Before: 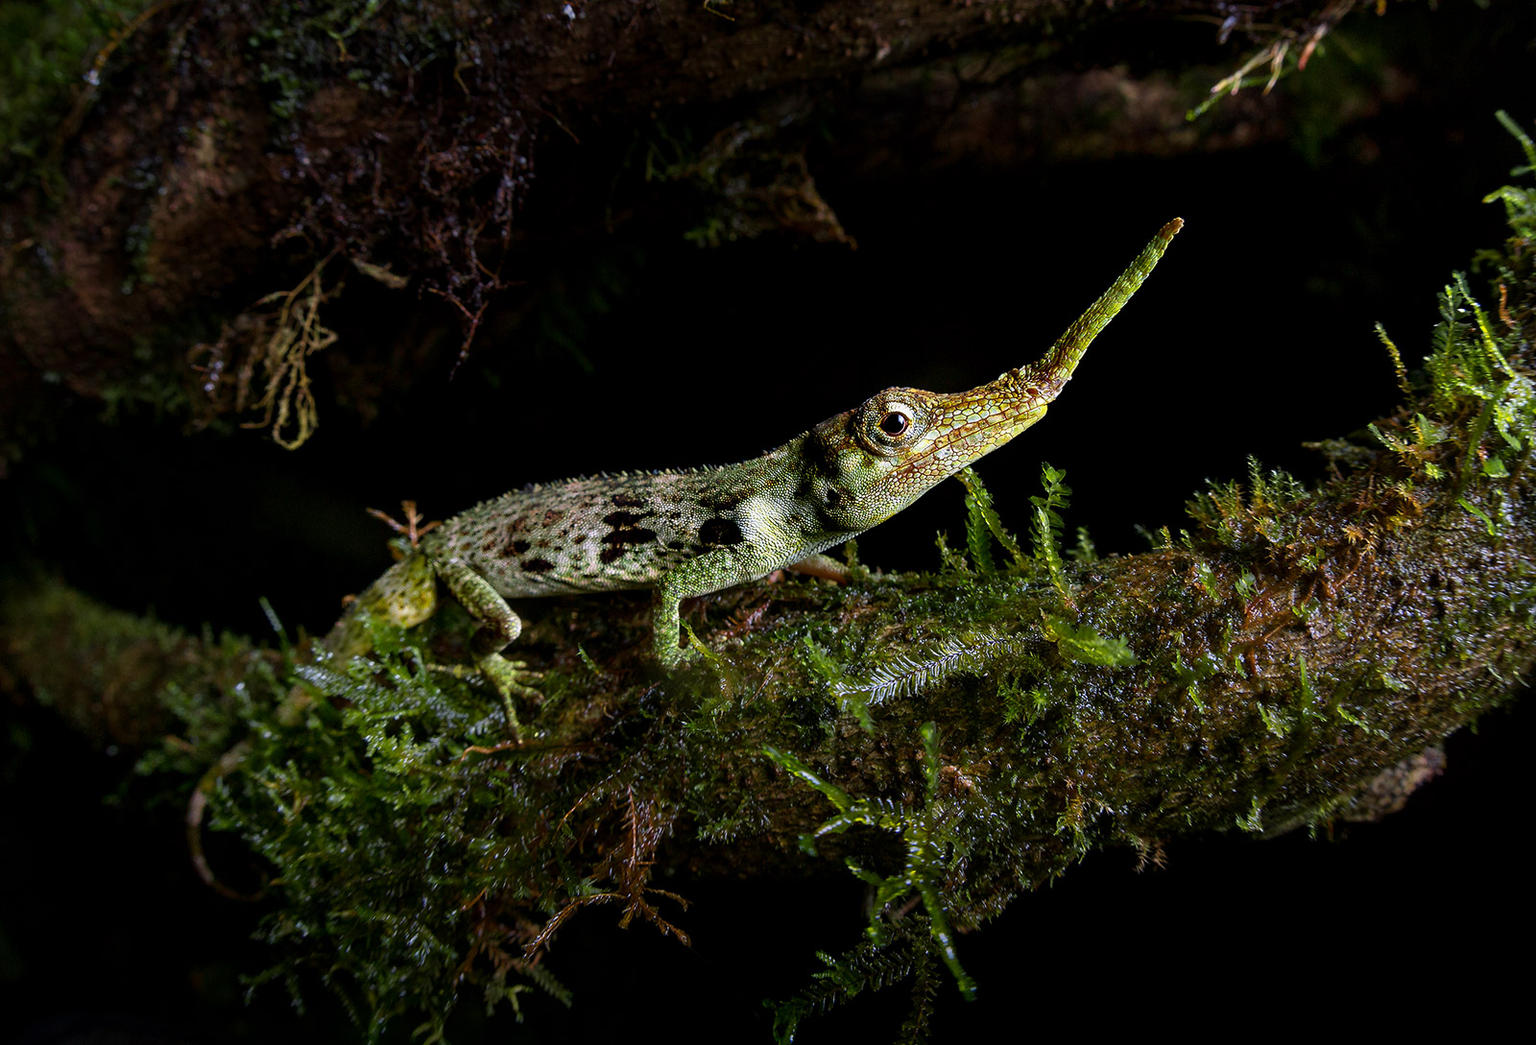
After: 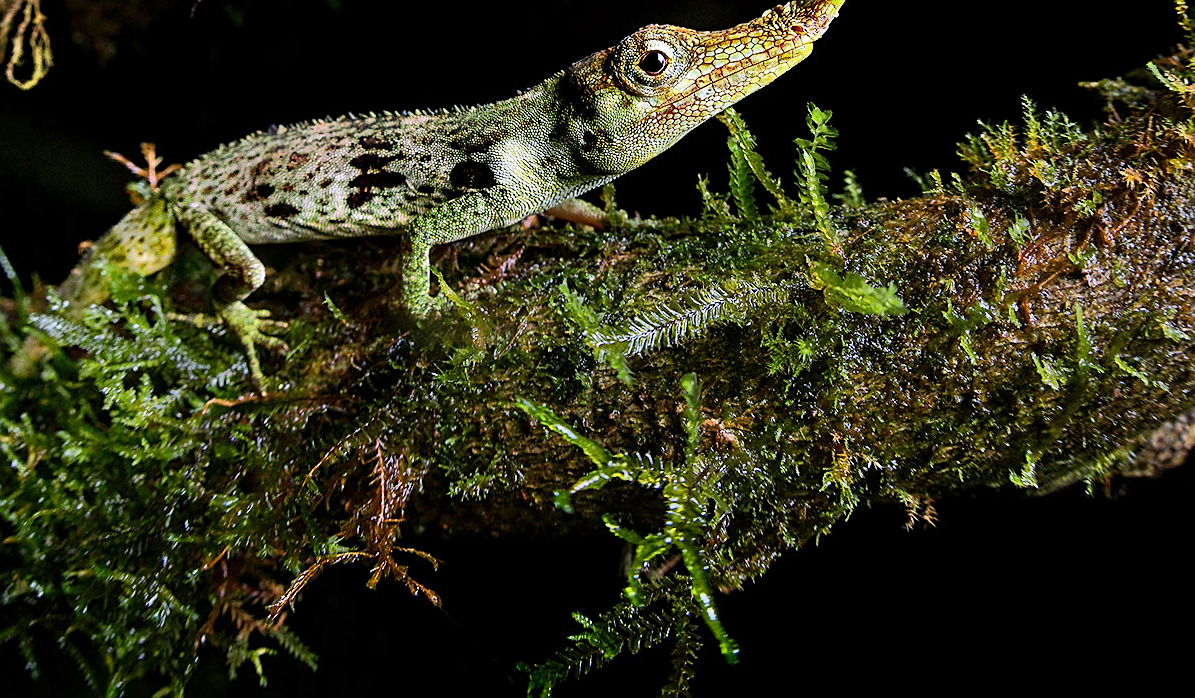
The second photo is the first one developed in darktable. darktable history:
shadows and highlights: soften with gaussian
crop and rotate: left 17.398%, top 34.81%, right 7.861%, bottom 1.012%
sharpen: on, module defaults
